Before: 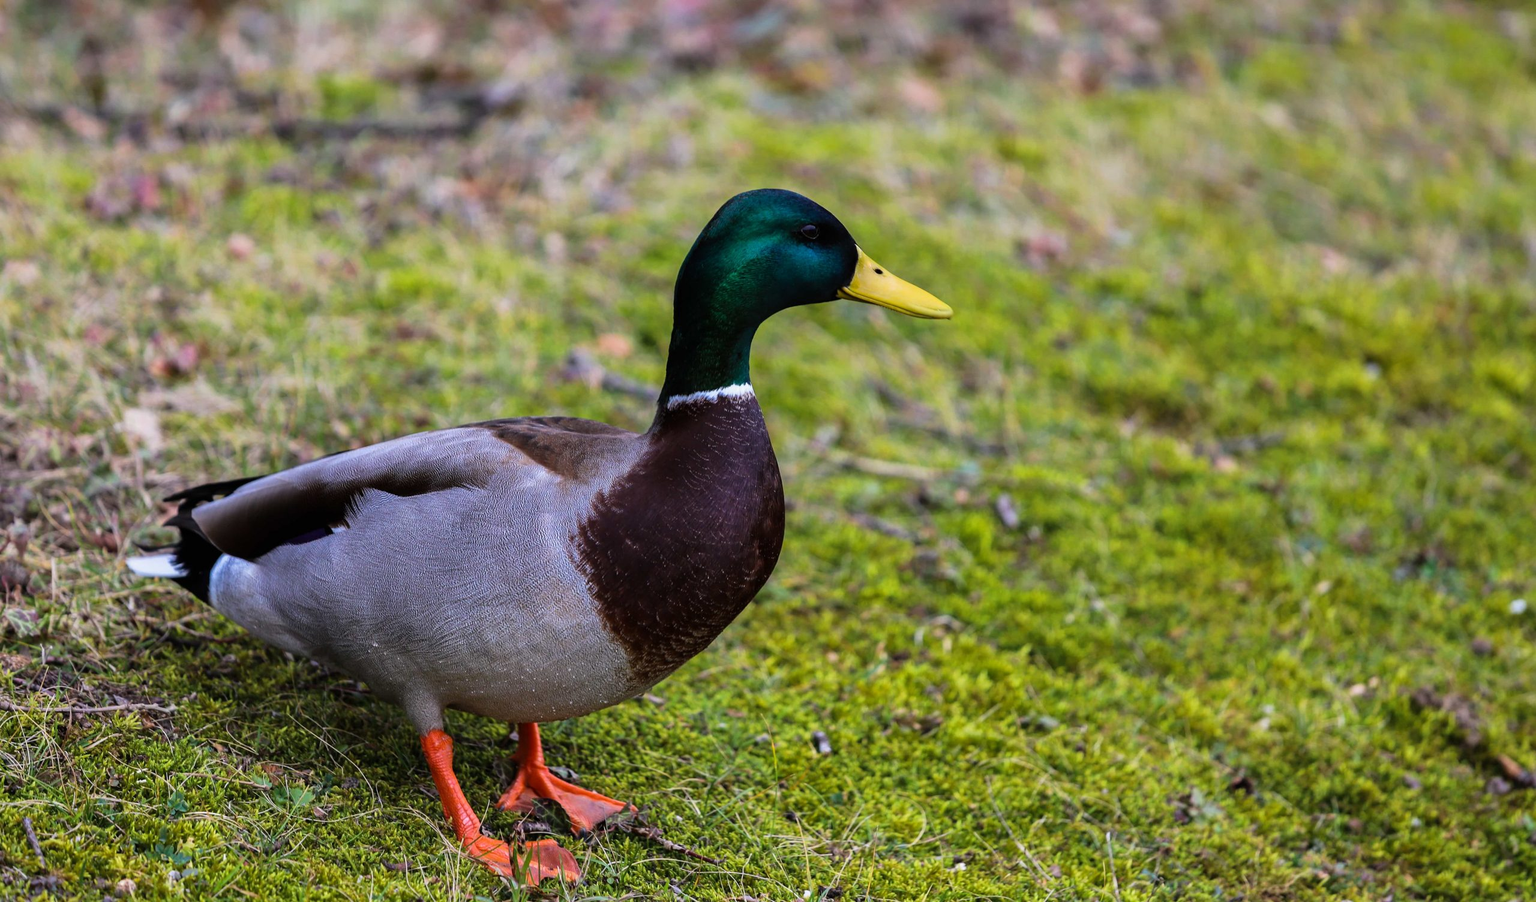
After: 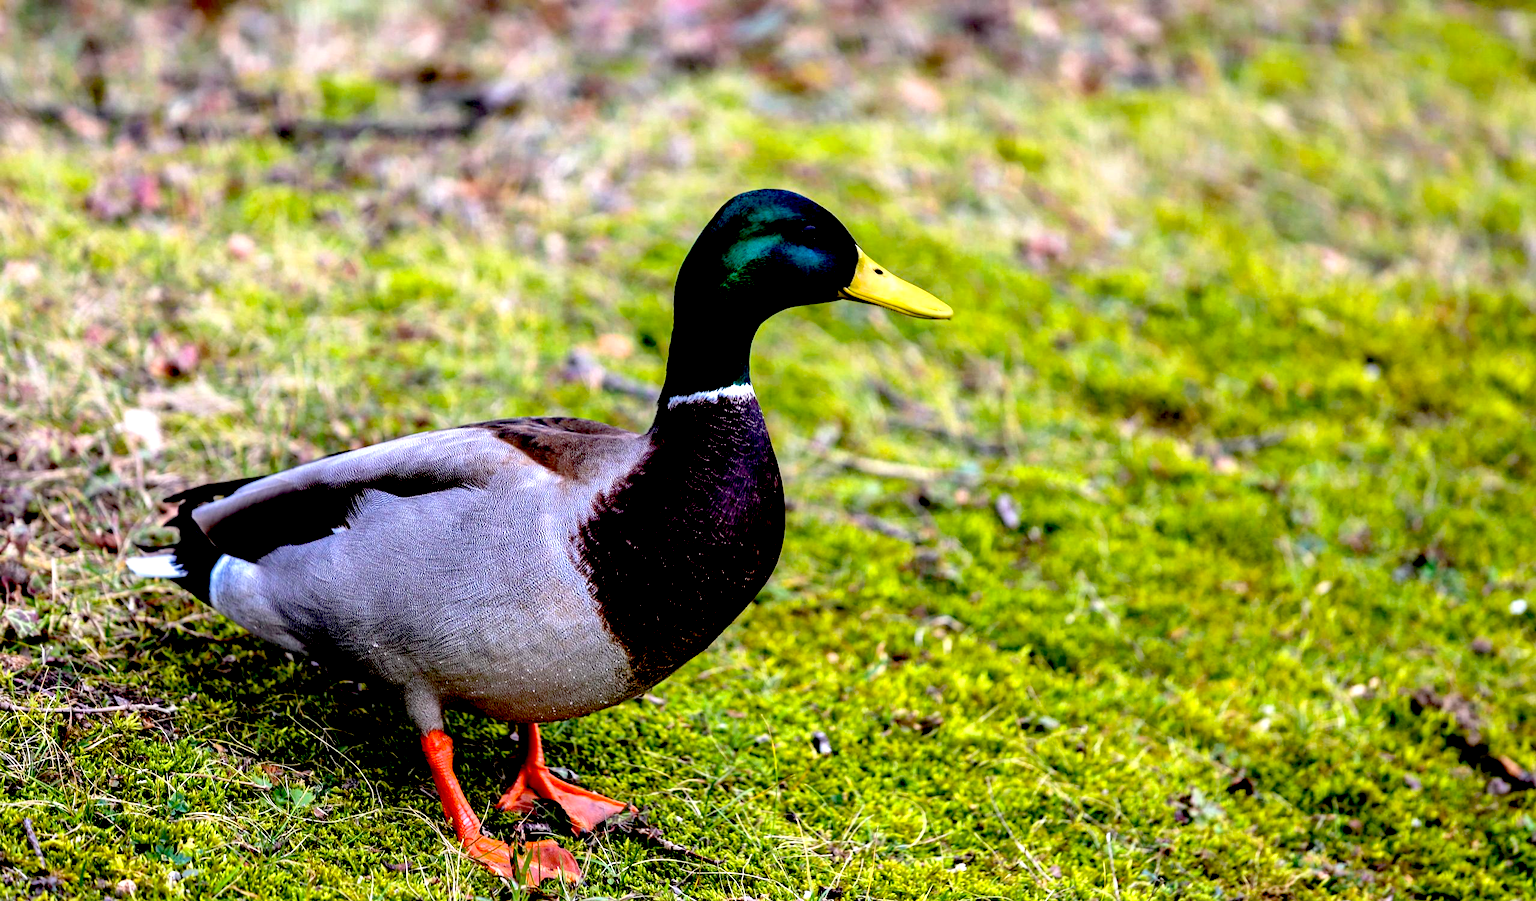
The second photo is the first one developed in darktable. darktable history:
crop: bottom 0.071%
shadows and highlights: shadows 20.55, highlights -20.99, soften with gaussian
exposure: black level correction 0.035, exposure 0.9 EV, compensate highlight preservation false
